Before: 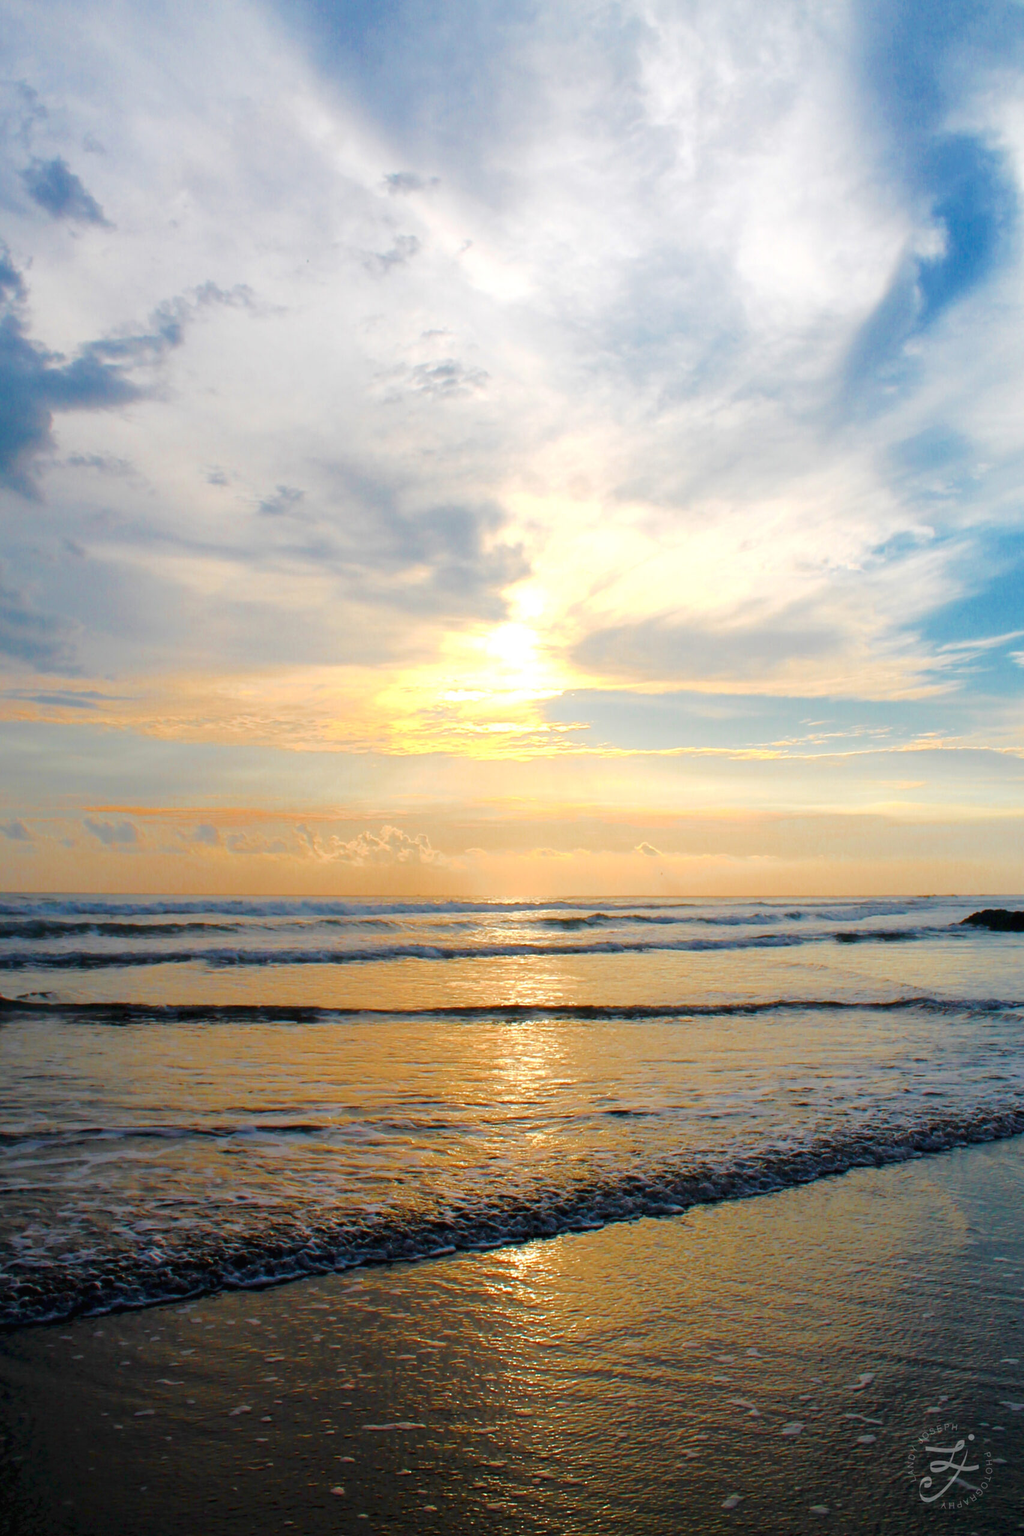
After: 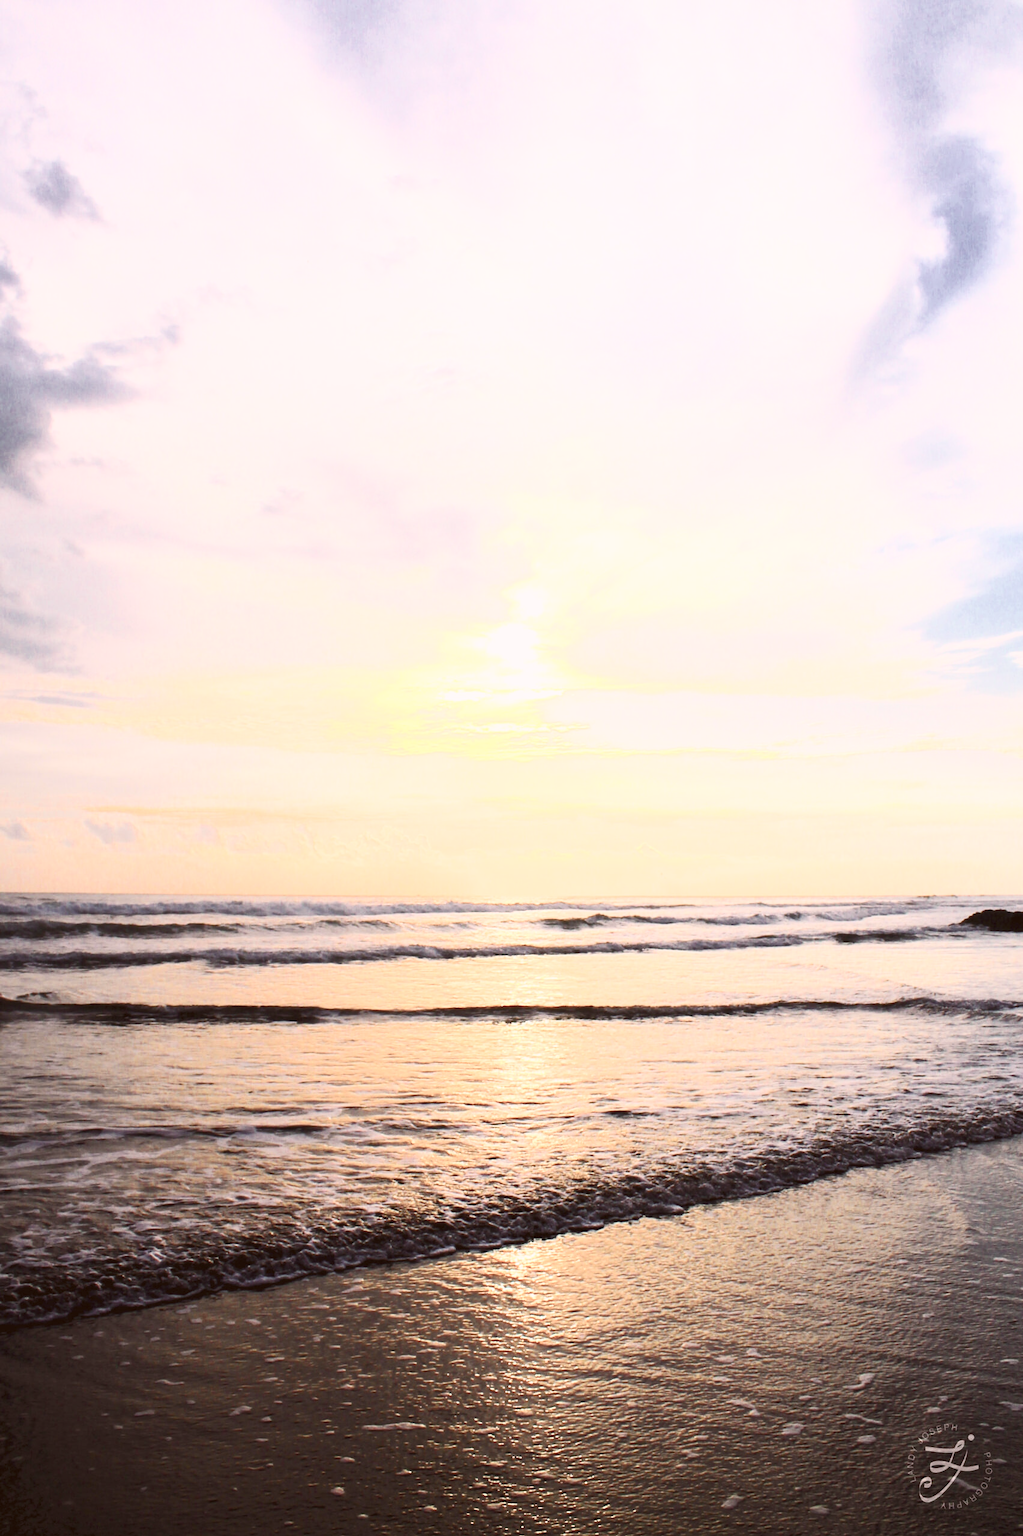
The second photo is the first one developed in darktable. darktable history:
color correction: highlights a* 10.21, highlights b* 9.79, shadows a* 8.61, shadows b* 7.88, saturation 0.8
contrast brightness saturation: contrast 0.57, brightness 0.57, saturation -0.34
color calibration: illuminant as shot in camera, x 0.358, y 0.373, temperature 4628.91 K
